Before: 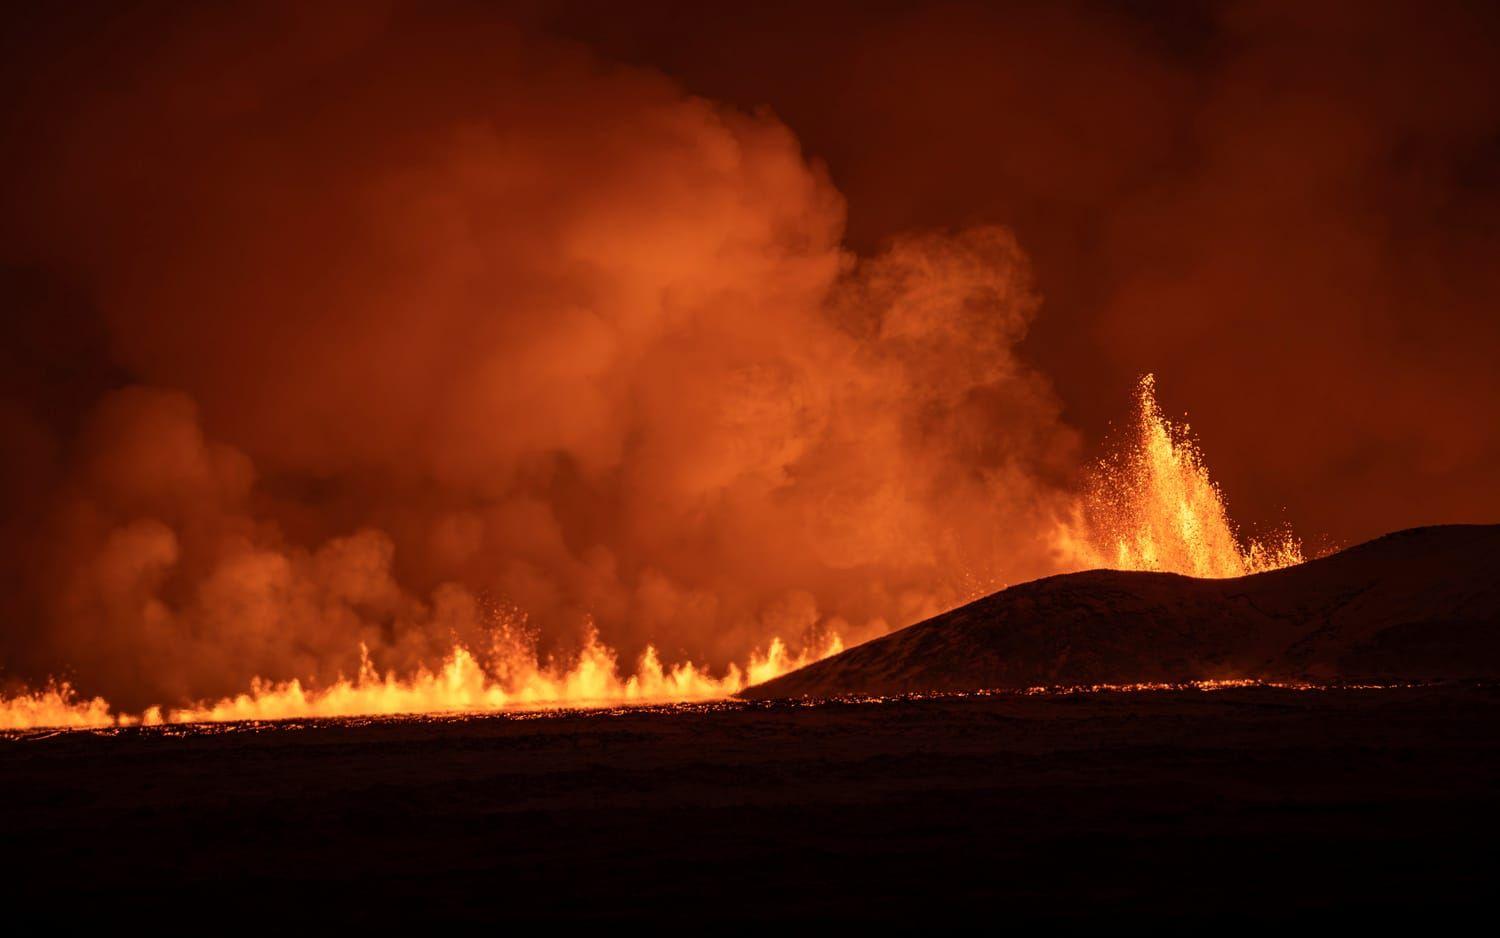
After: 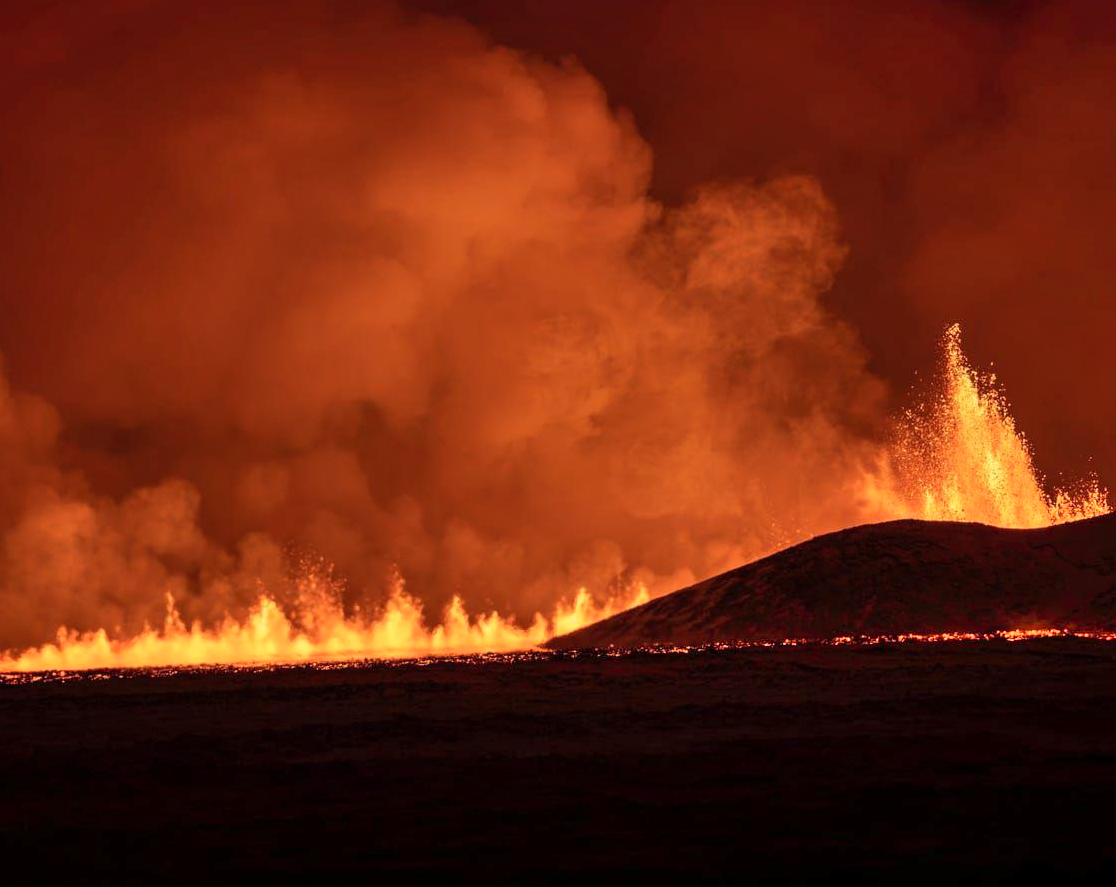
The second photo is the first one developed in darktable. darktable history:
crop and rotate: left 12.975%, top 5.334%, right 12.606%
base curve: curves: ch0 [(0, 0) (0.303, 0.277) (1, 1)]
shadows and highlights: soften with gaussian
